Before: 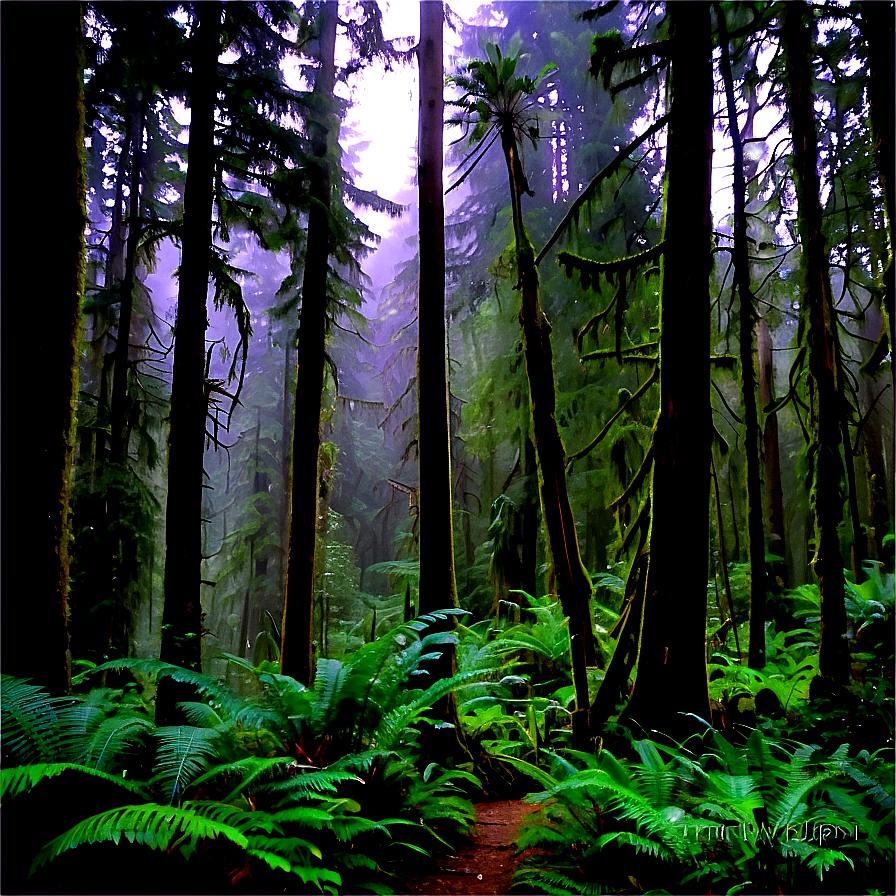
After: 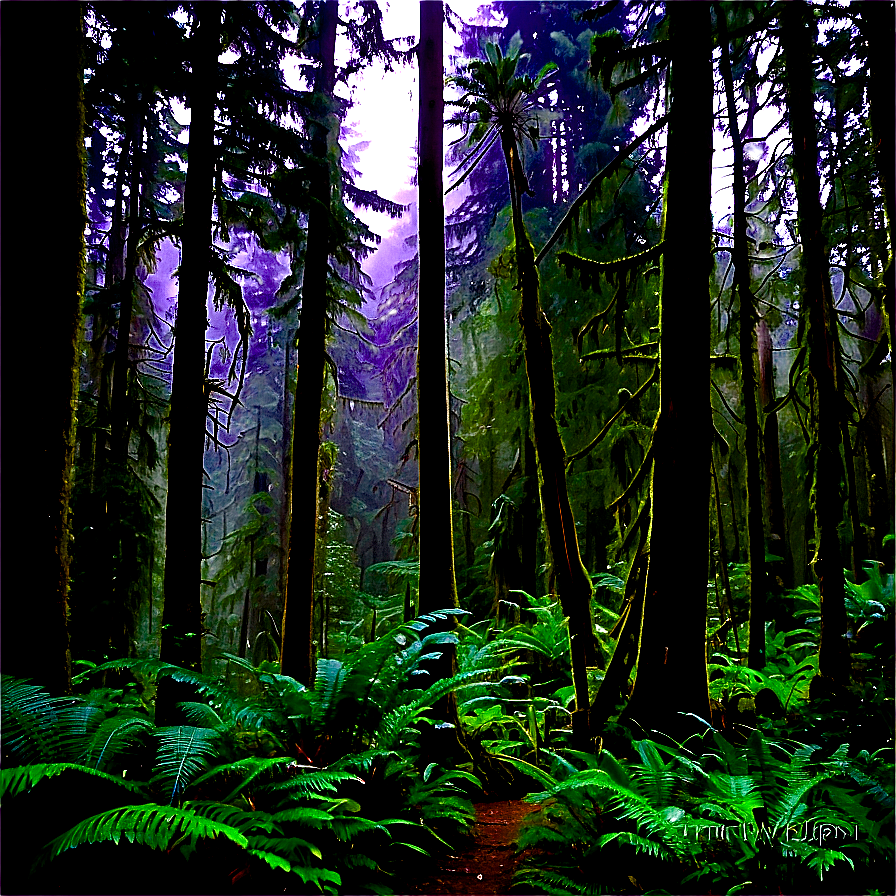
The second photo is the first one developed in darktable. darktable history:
haze removal: strength 0.295, distance 0.253, adaptive false
color balance rgb: power › hue 63.09°, perceptual saturation grading › global saturation 25.847%, perceptual saturation grading › highlights -27.876%, perceptual saturation grading › shadows 33.637%, global vibrance 9.463%, contrast 14.375%, saturation formula JzAzBz (2021)
sharpen: on, module defaults
exposure: black level correction 0.005, exposure 0.015 EV, compensate exposure bias true, compensate highlight preservation false
